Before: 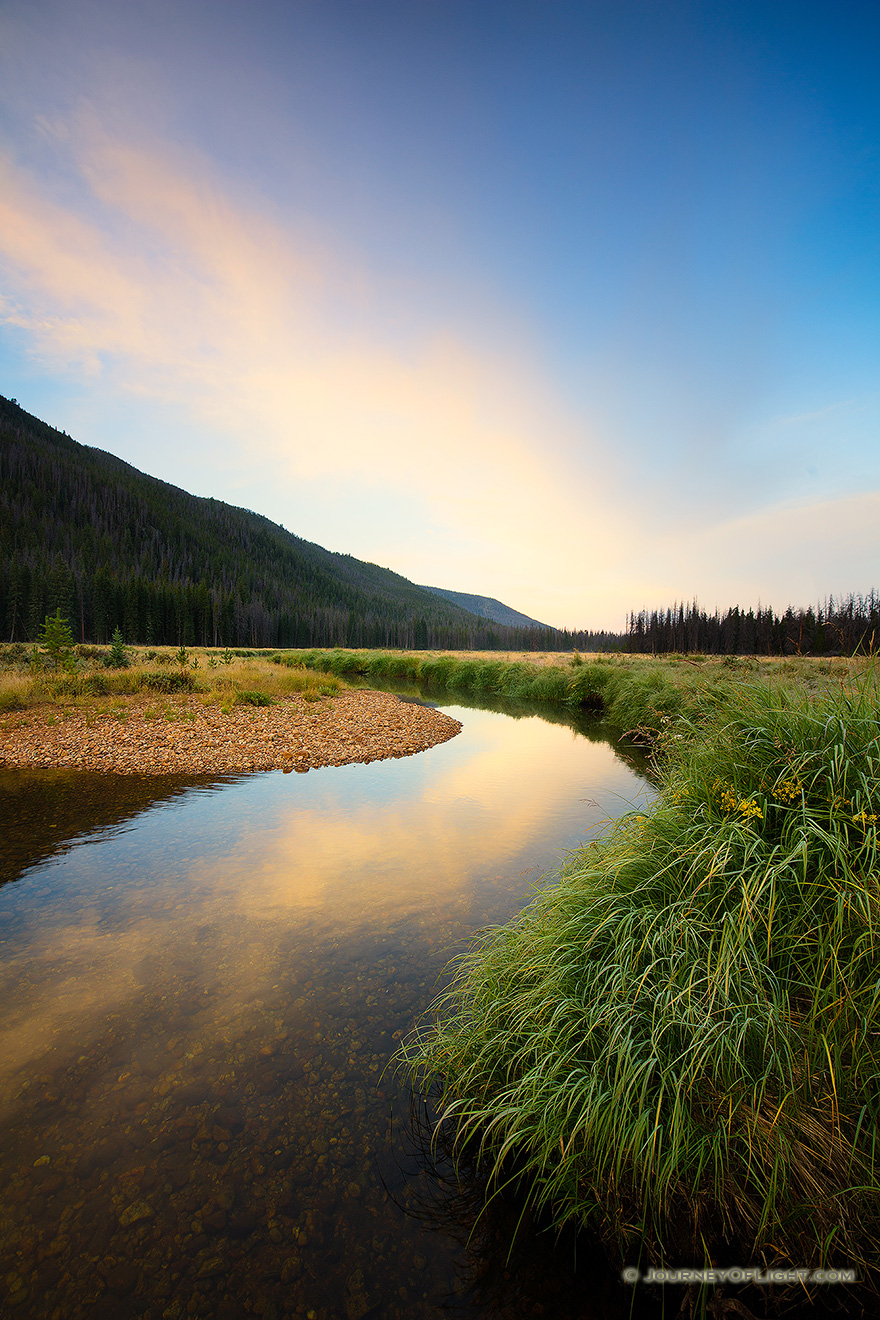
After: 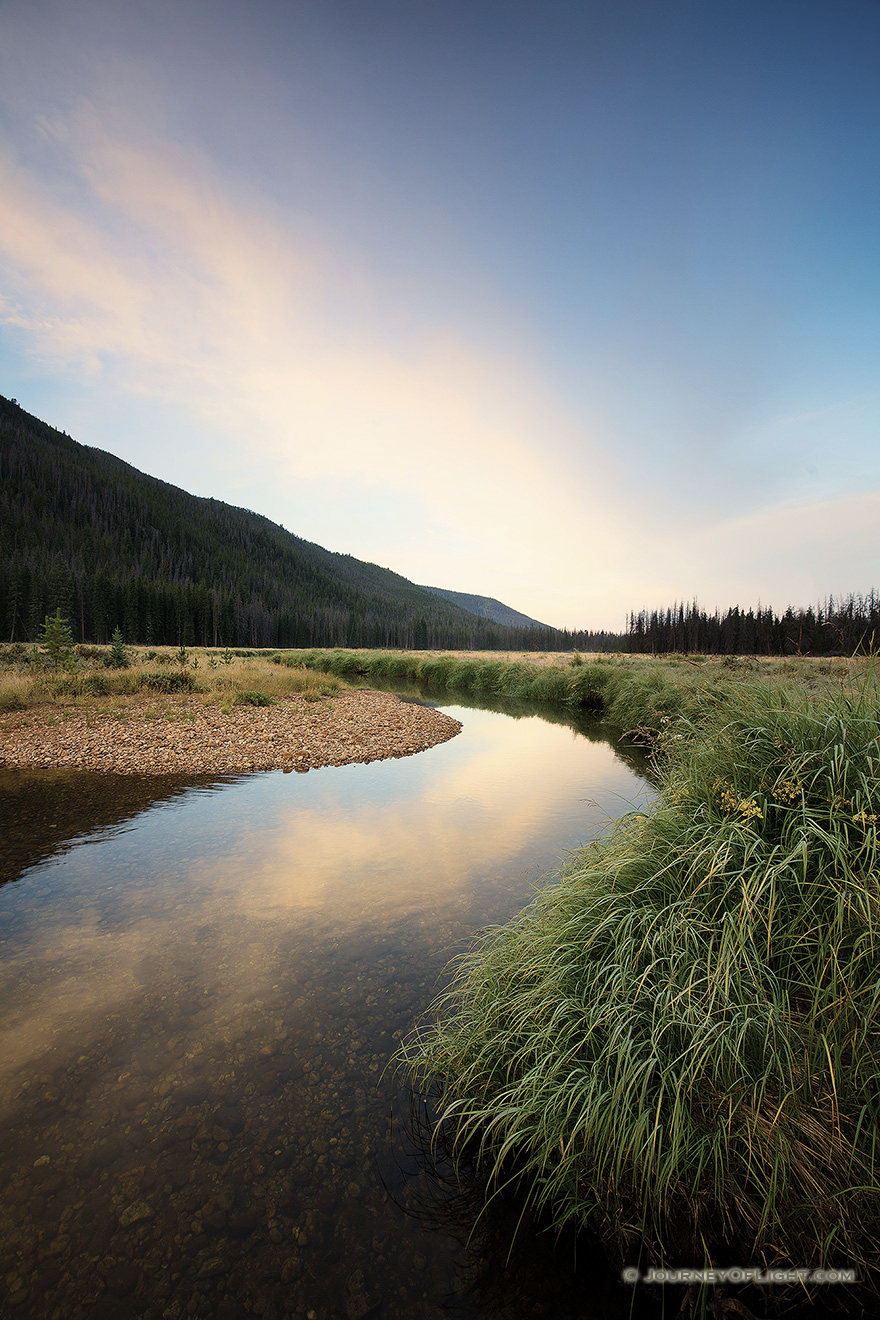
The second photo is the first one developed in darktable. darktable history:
color correction: highlights b* 0.033, saturation 0.597
color balance rgb: power › hue 73.09°, perceptual saturation grading › global saturation 0.36%, global vibrance 20.386%
